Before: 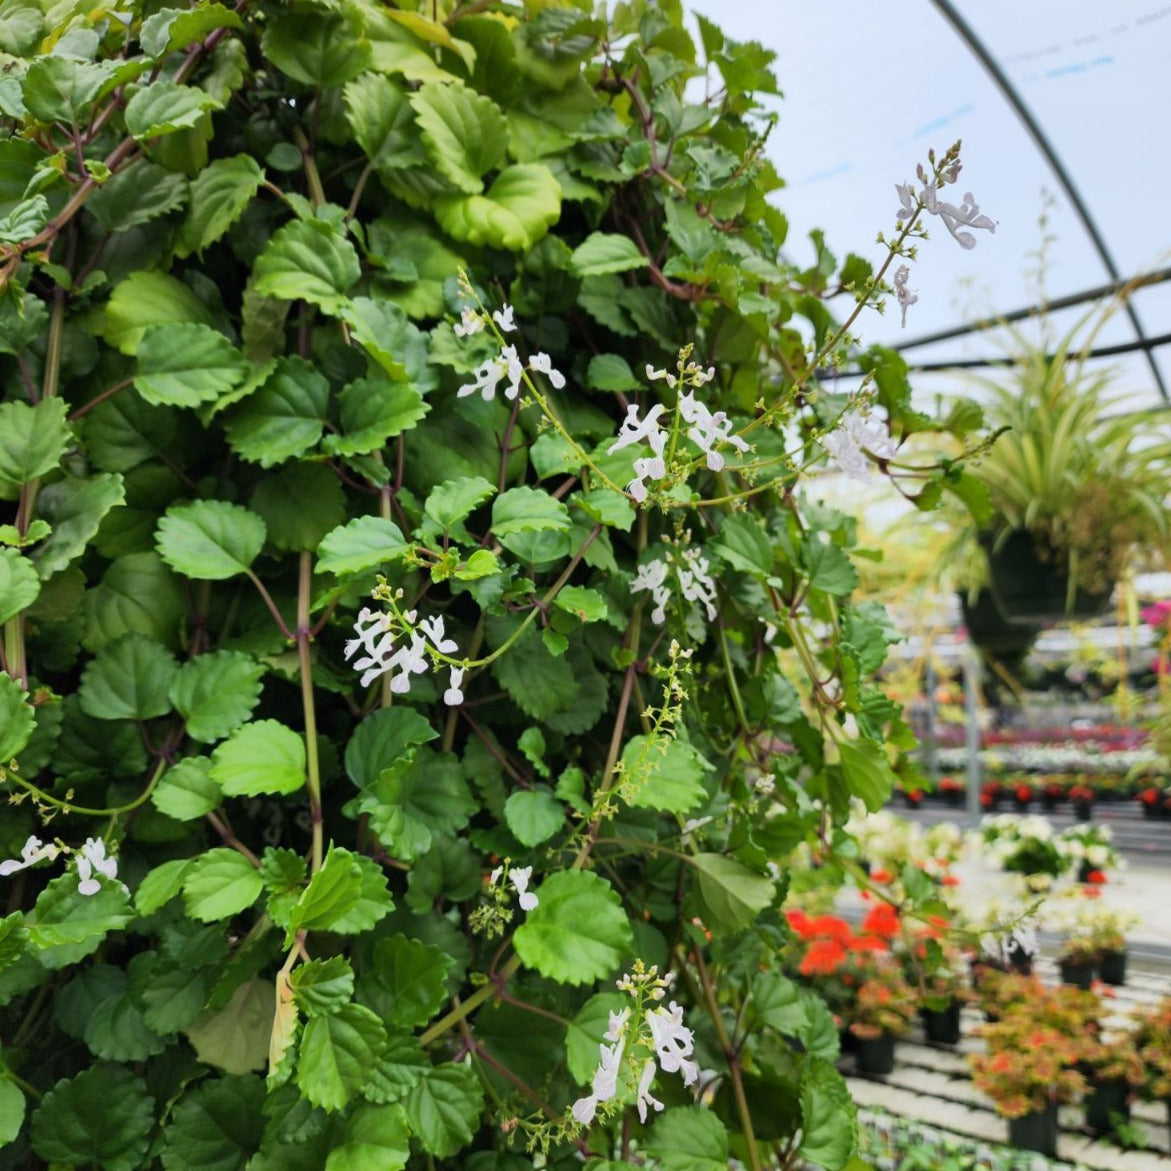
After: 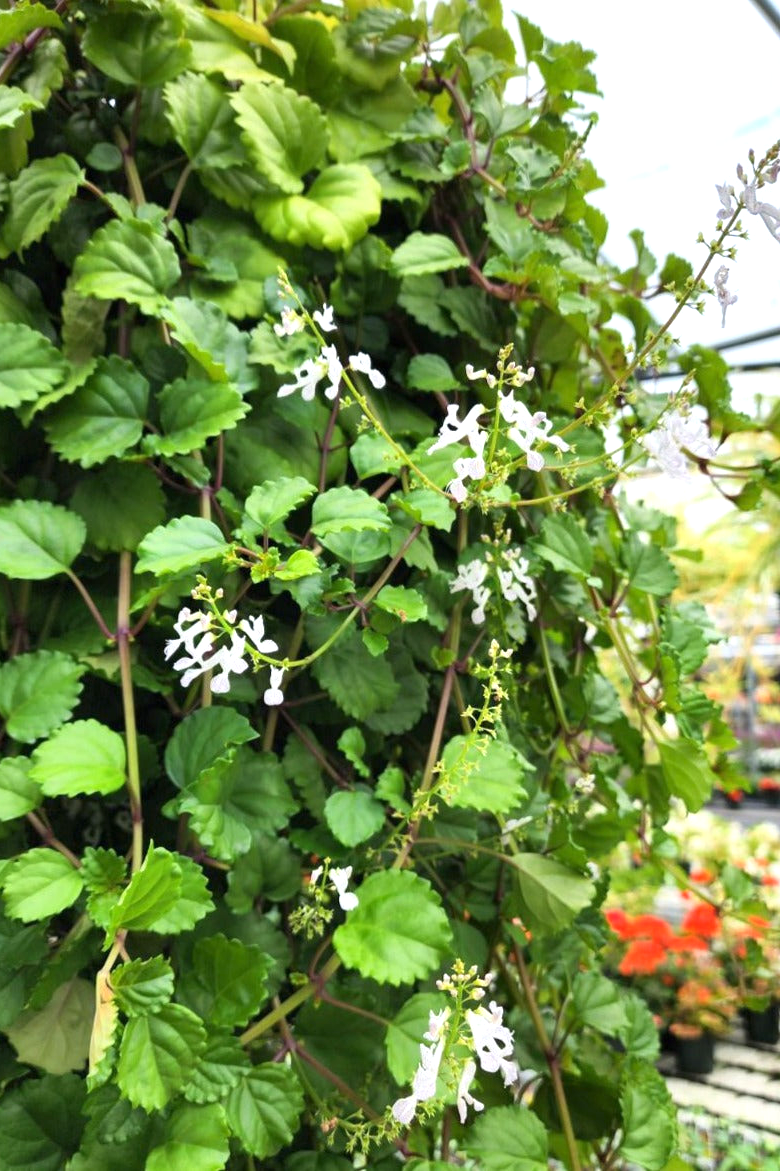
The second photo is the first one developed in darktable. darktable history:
crop: left 15.424%, right 17.892%
exposure: exposure 0.63 EV, compensate exposure bias true, compensate highlight preservation false
tone equalizer: edges refinement/feathering 500, mask exposure compensation -1.57 EV, preserve details no
